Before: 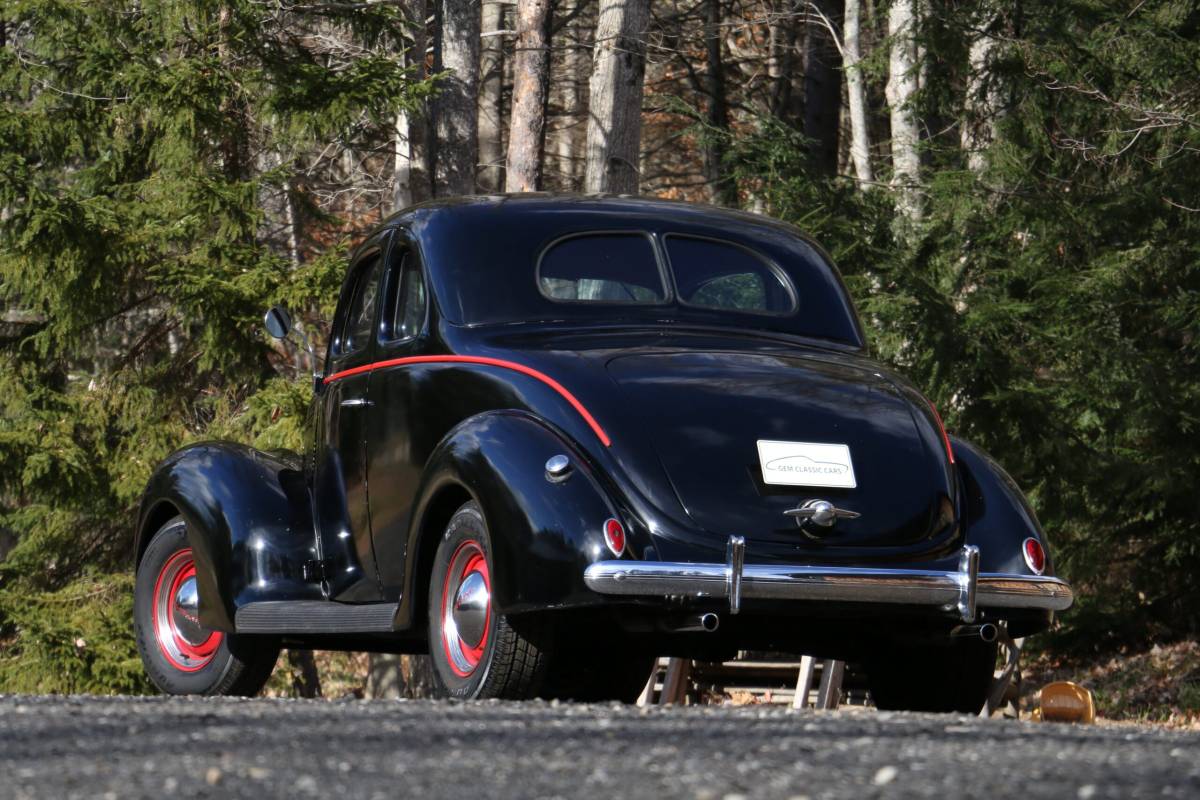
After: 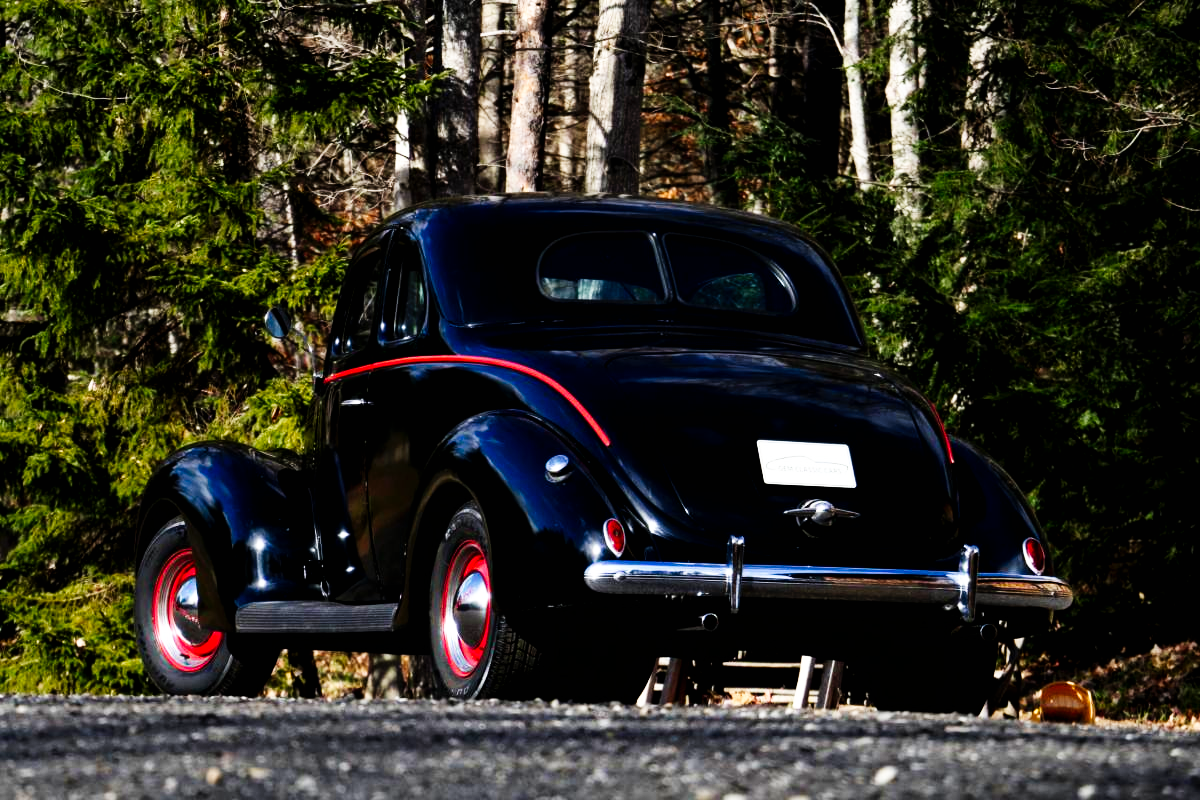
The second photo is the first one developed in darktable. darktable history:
tone curve: curves: ch0 [(0, 0) (0.003, 0.002) (0.011, 0.002) (0.025, 0.002) (0.044, 0.002) (0.069, 0.002) (0.1, 0.003) (0.136, 0.008) (0.177, 0.03) (0.224, 0.058) (0.277, 0.139) (0.335, 0.233) (0.399, 0.363) (0.468, 0.506) (0.543, 0.649) (0.623, 0.781) (0.709, 0.88) (0.801, 0.956) (0.898, 0.994) (1, 1)], preserve colors none
exposure: exposure -0.168 EV, compensate highlight preservation false
